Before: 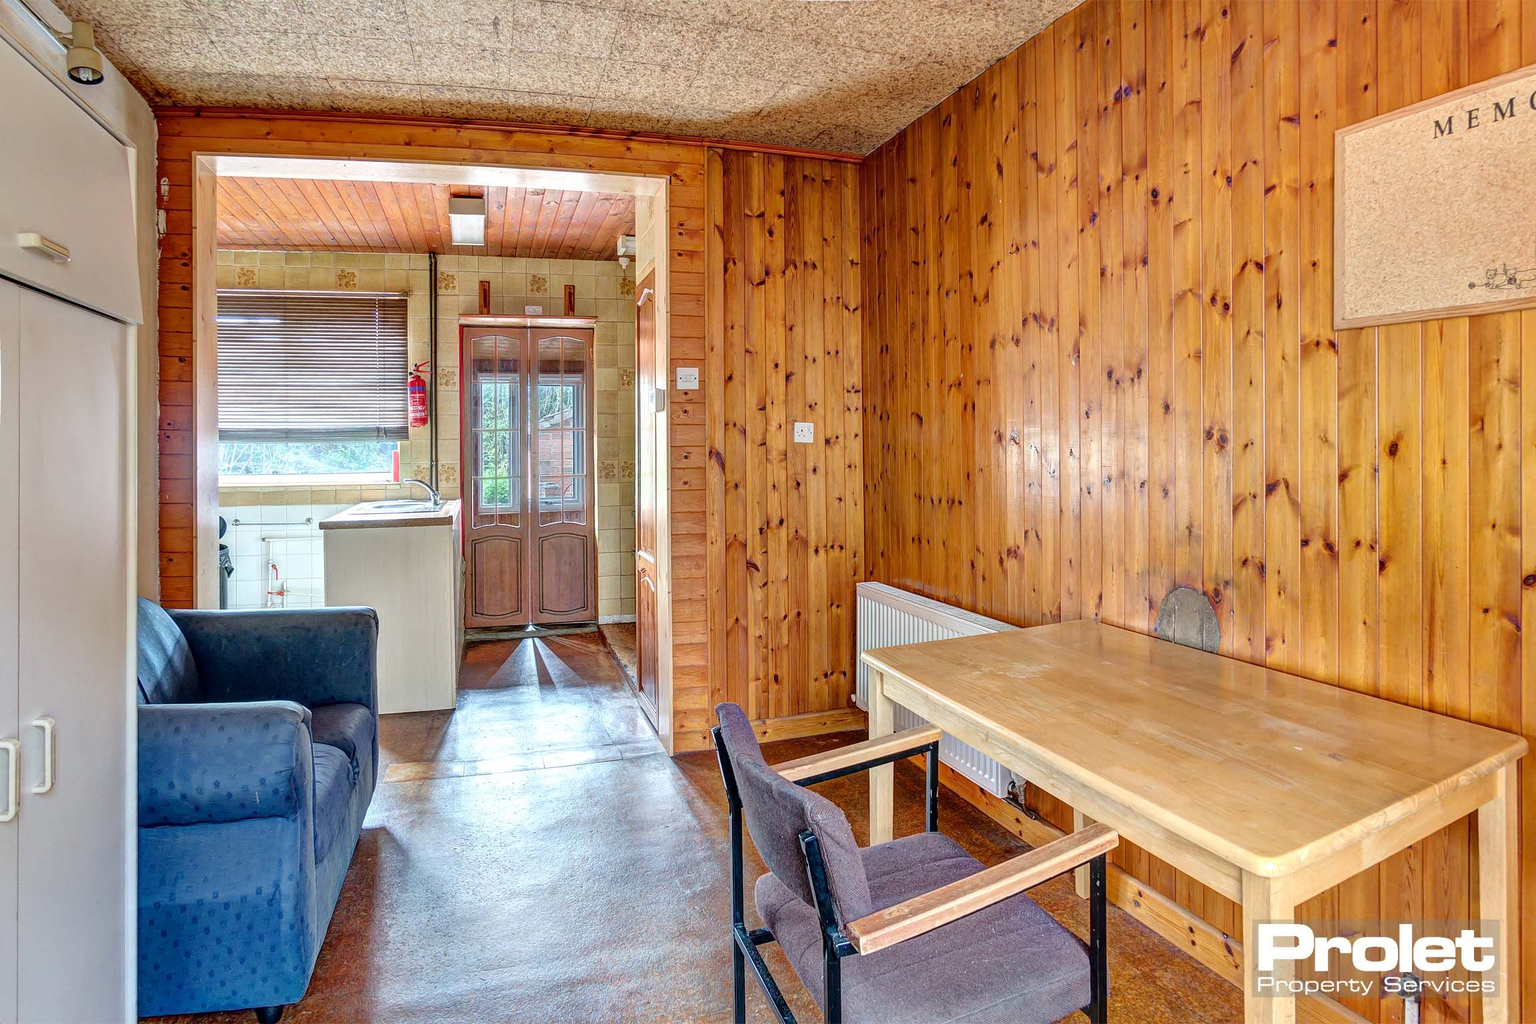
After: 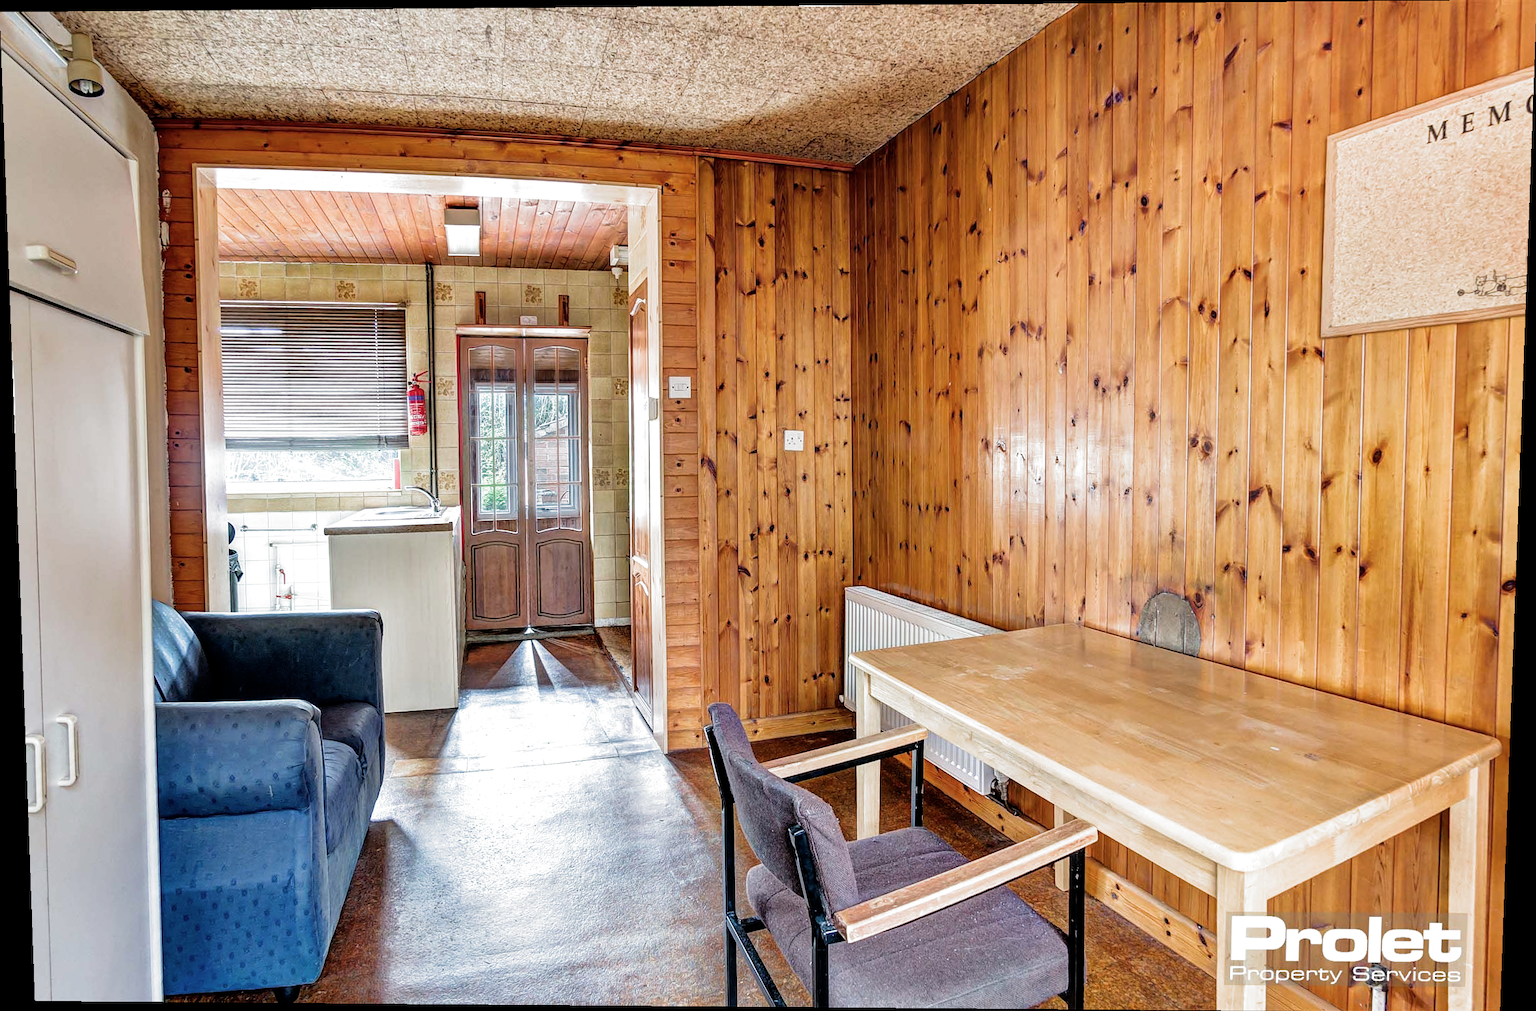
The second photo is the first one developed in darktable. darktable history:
filmic rgb: black relative exposure -8.2 EV, white relative exposure 2.2 EV, threshold 3 EV, hardness 7.11, latitude 75%, contrast 1.325, highlights saturation mix -2%, shadows ↔ highlights balance 30%, preserve chrominance RGB euclidean norm, color science v5 (2021), contrast in shadows safe, contrast in highlights safe, enable highlight reconstruction true
rotate and perspective: lens shift (vertical) 0.048, lens shift (horizontal) -0.024, automatic cropping off
